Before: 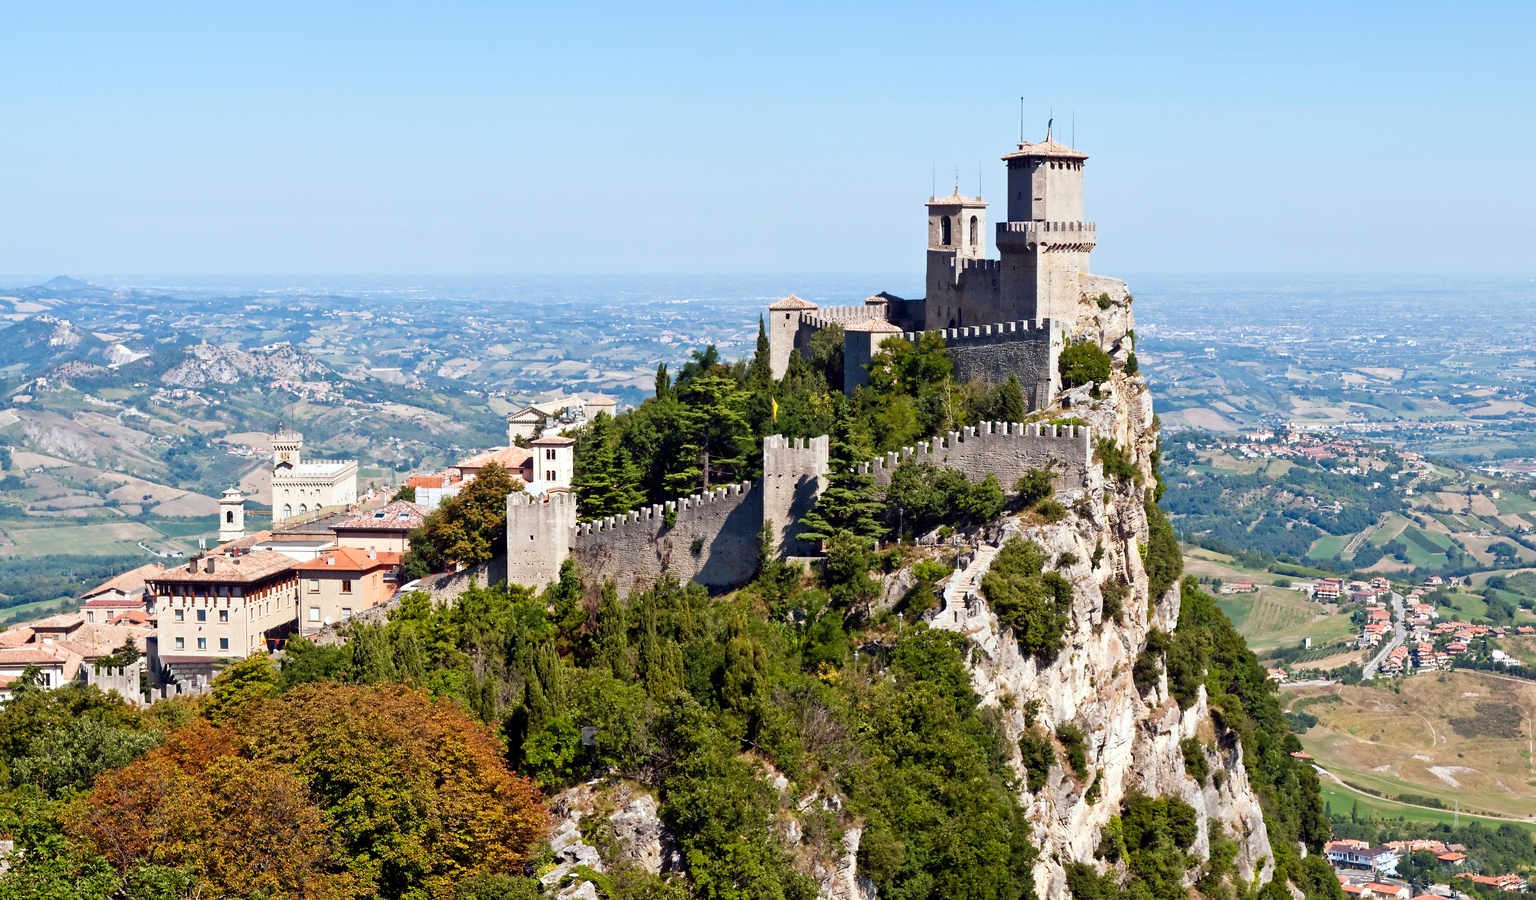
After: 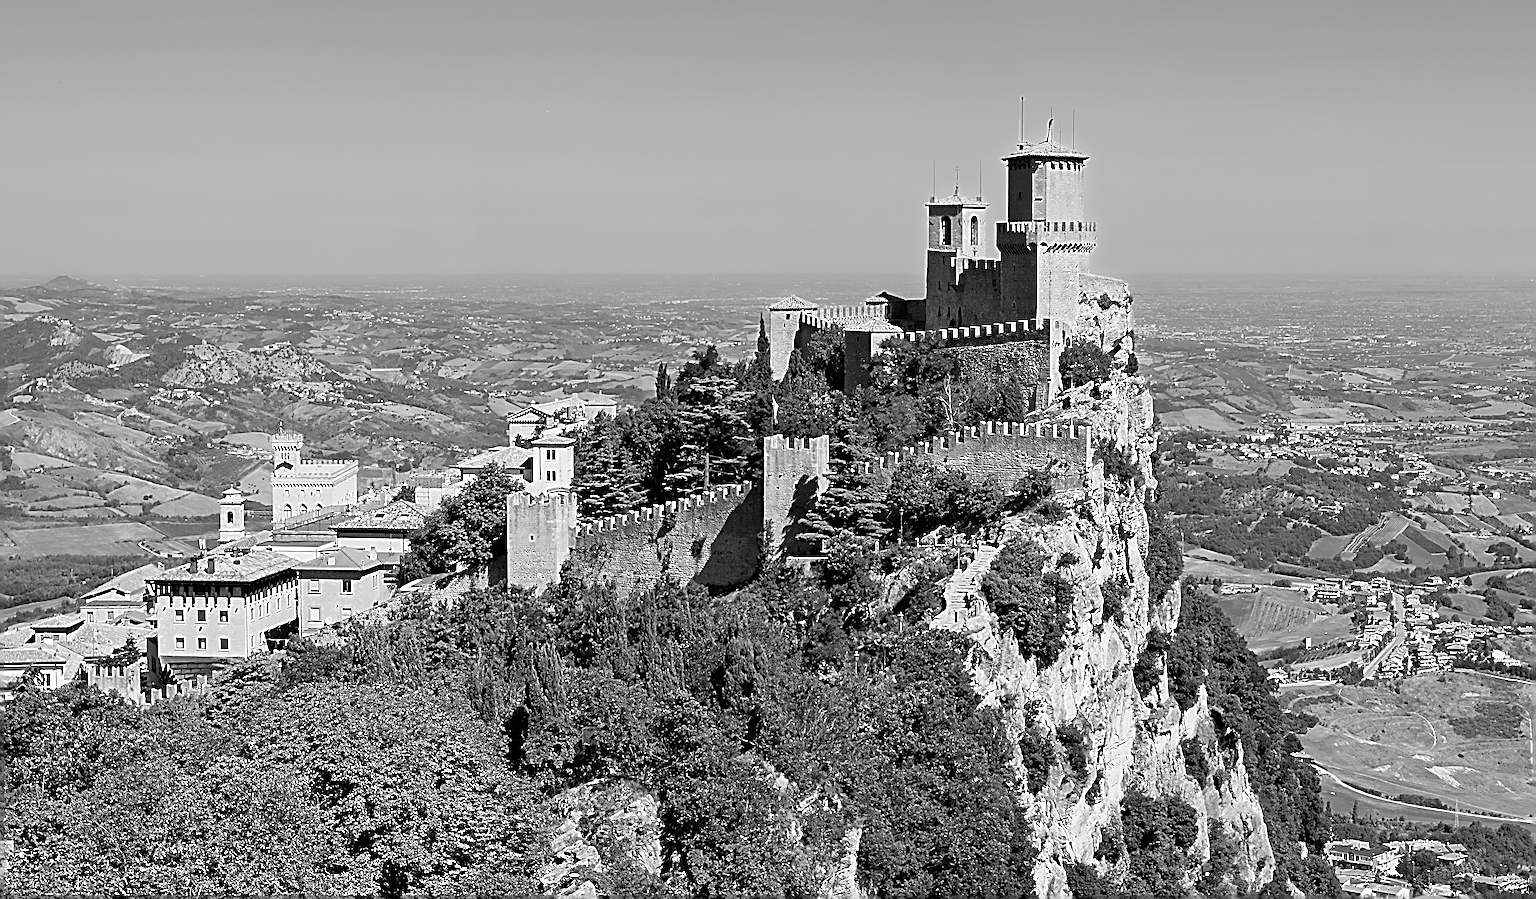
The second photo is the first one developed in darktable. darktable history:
monochrome: a 26.22, b 42.67, size 0.8
sharpen: radius 4.001, amount 2
